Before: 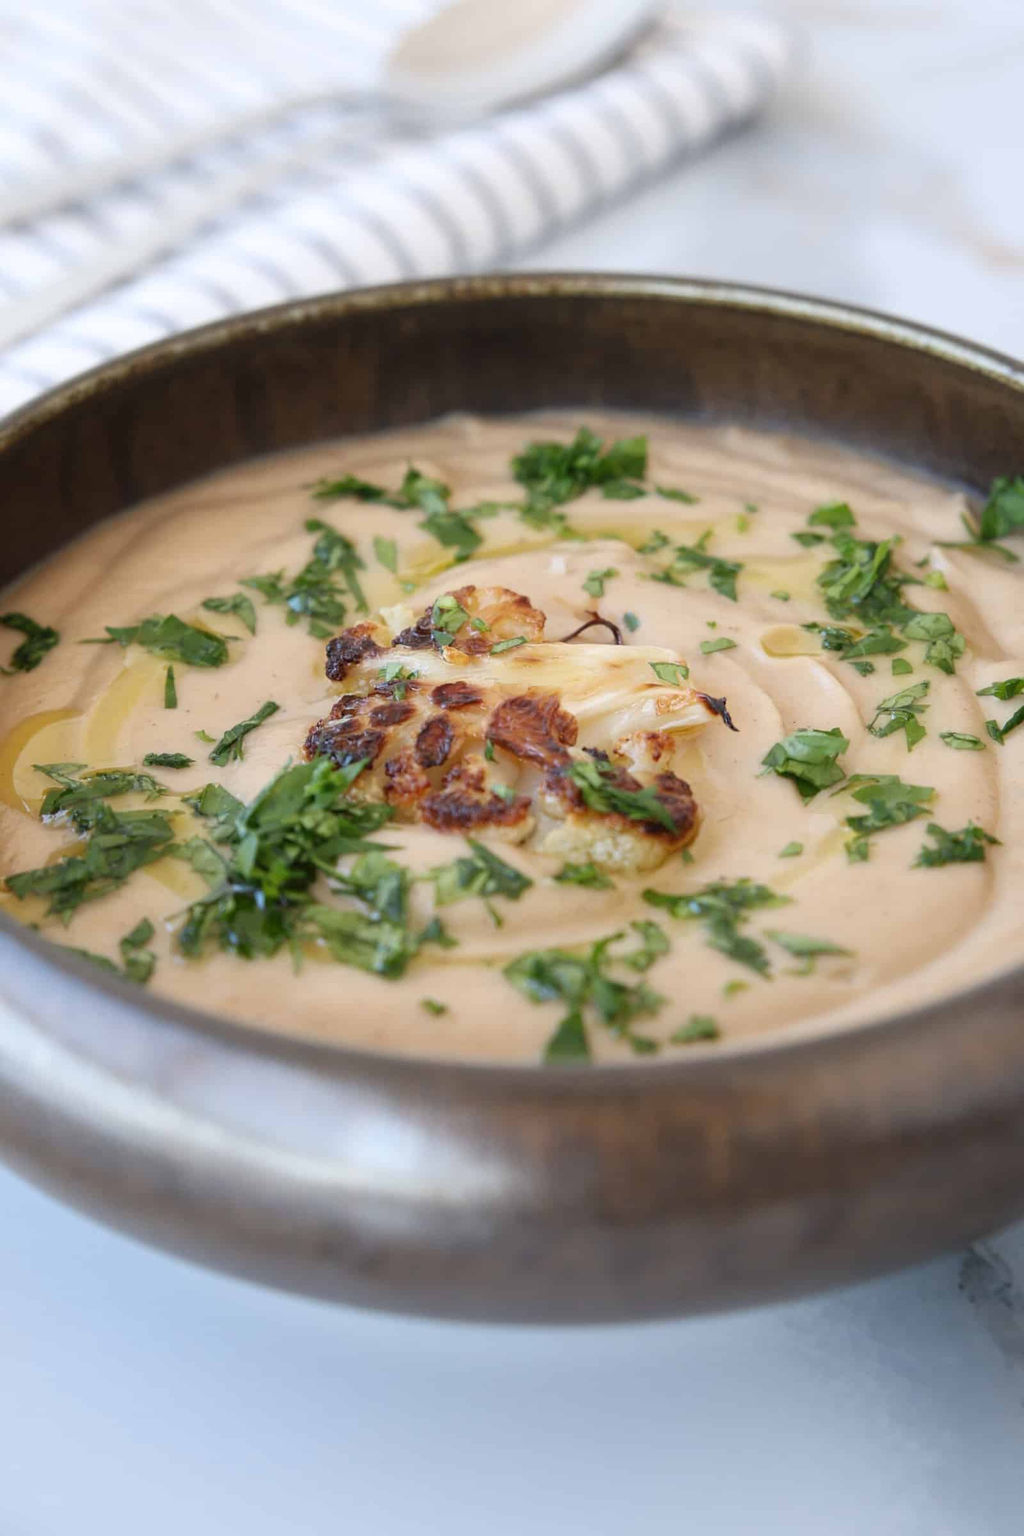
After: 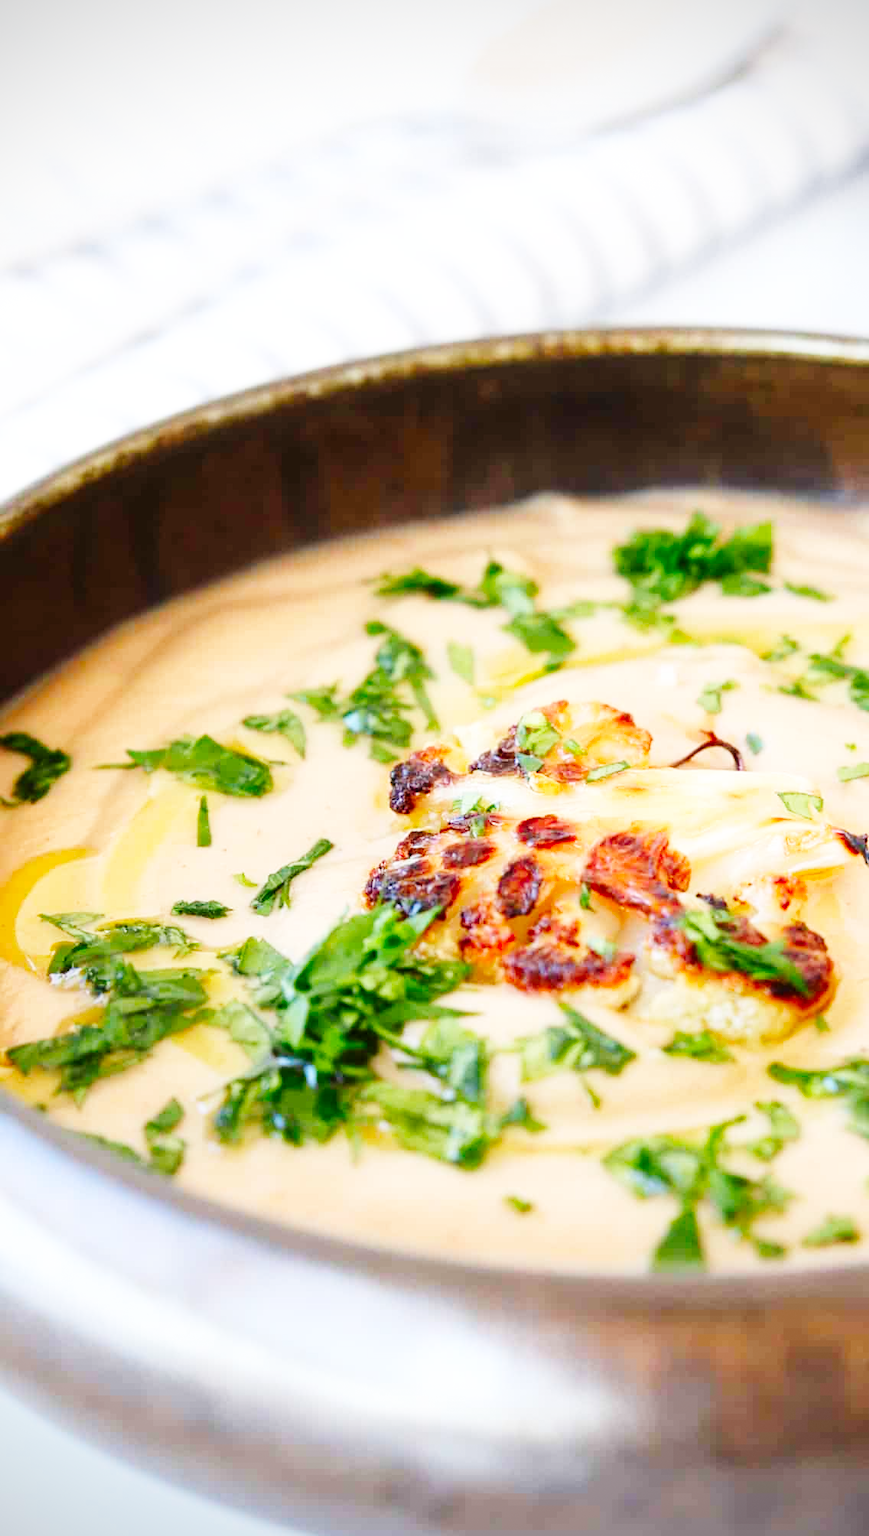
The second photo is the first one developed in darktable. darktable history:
vignetting: fall-off radius 60.98%, saturation 0.05, dithering 8-bit output
color correction: highlights b* -0.024, saturation 1.35
base curve: curves: ch0 [(0, 0.003) (0.001, 0.002) (0.006, 0.004) (0.02, 0.022) (0.048, 0.086) (0.094, 0.234) (0.162, 0.431) (0.258, 0.629) (0.385, 0.8) (0.548, 0.918) (0.751, 0.988) (1, 1)], preserve colors none
crop: right 28.885%, bottom 16.297%
